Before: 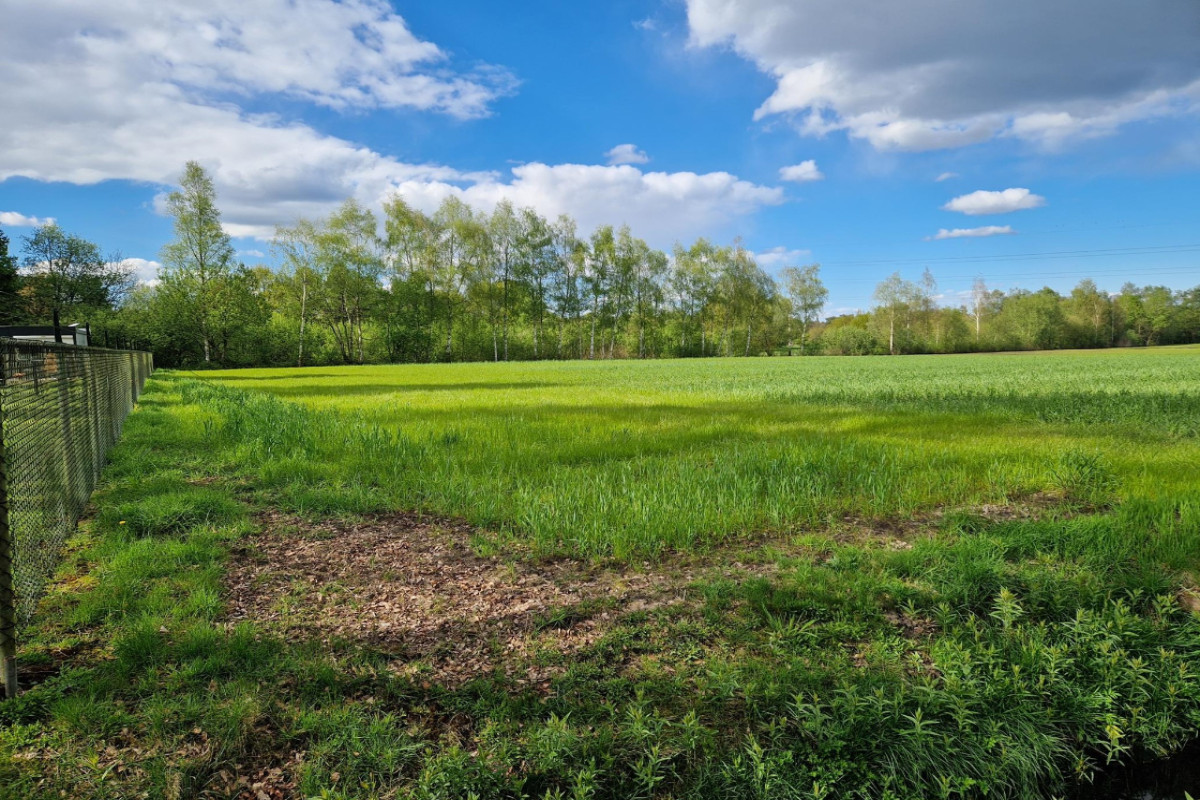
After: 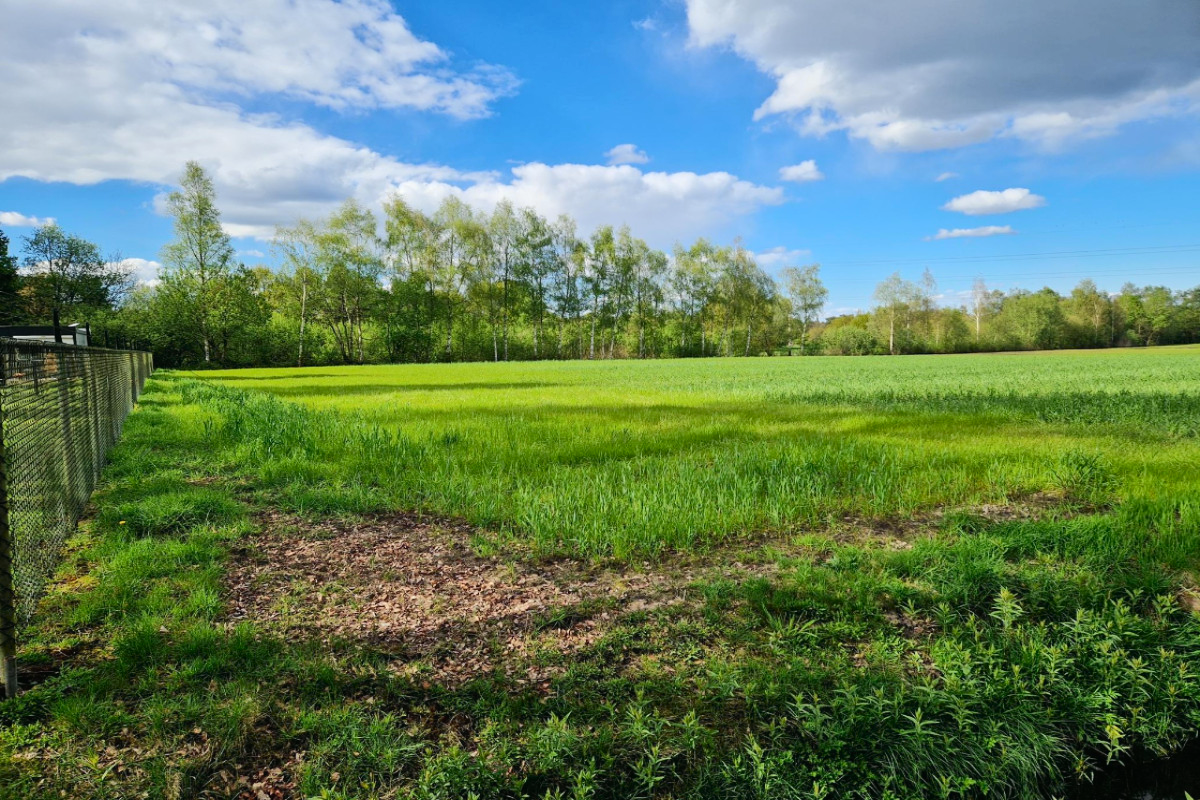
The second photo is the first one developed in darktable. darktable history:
tone curve: curves: ch0 [(0, 0.01) (0.037, 0.032) (0.131, 0.108) (0.275, 0.256) (0.483, 0.512) (0.61, 0.665) (0.696, 0.742) (0.792, 0.819) (0.911, 0.925) (0.997, 0.995)]; ch1 [(0, 0) (0.308, 0.29) (0.425, 0.411) (0.492, 0.488) (0.507, 0.503) (0.53, 0.532) (0.573, 0.586) (0.683, 0.702) (0.746, 0.77) (1, 1)]; ch2 [(0, 0) (0.246, 0.233) (0.36, 0.352) (0.415, 0.415) (0.485, 0.487) (0.502, 0.504) (0.525, 0.518) (0.539, 0.539) (0.587, 0.594) (0.636, 0.652) (0.711, 0.729) (0.845, 0.855) (0.998, 0.977)], color space Lab, independent channels, preserve colors none
